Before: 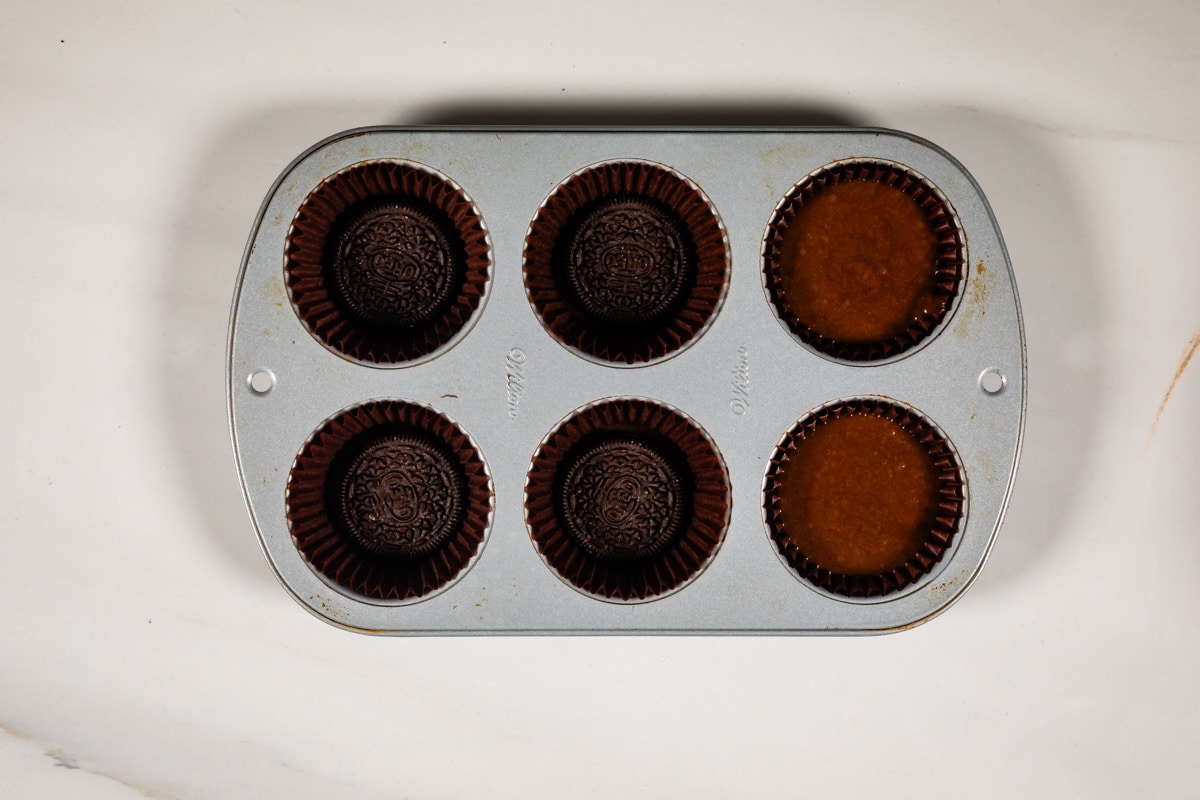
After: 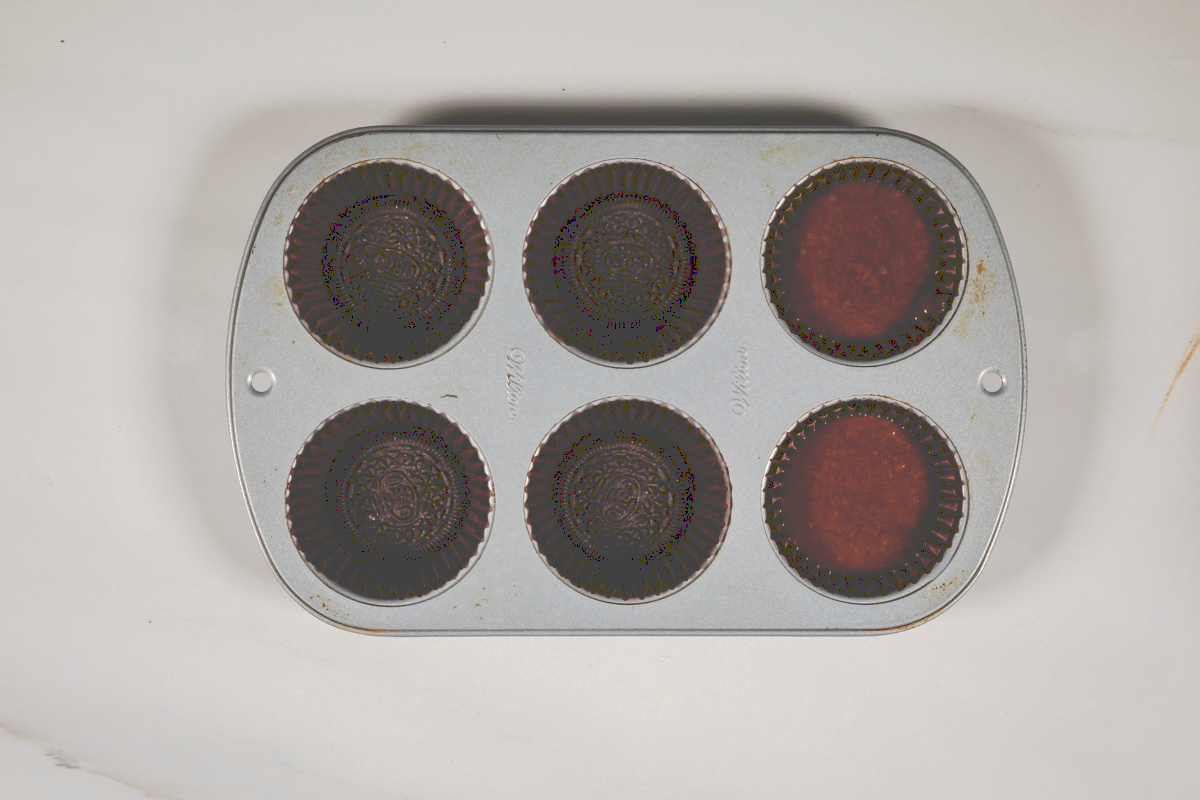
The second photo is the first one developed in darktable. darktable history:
tone curve: curves: ch0 [(0, 0) (0.003, 0.277) (0.011, 0.277) (0.025, 0.279) (0.044, 0.282) (0.069, 0.286) (0.1, 0.289) (0.136, 0.294) (0.177, 0.318) (0.224, 0.345) (0.277, 0.379) (0.335, 0.425) (0.399, 0.481) (0.468, 0.542) (0.543, 0.594) (0.623, 0.662) (0.709, 0.731) (0.801, 0.792) (0.898, 0.851) (1, 1)], preserve colors none
